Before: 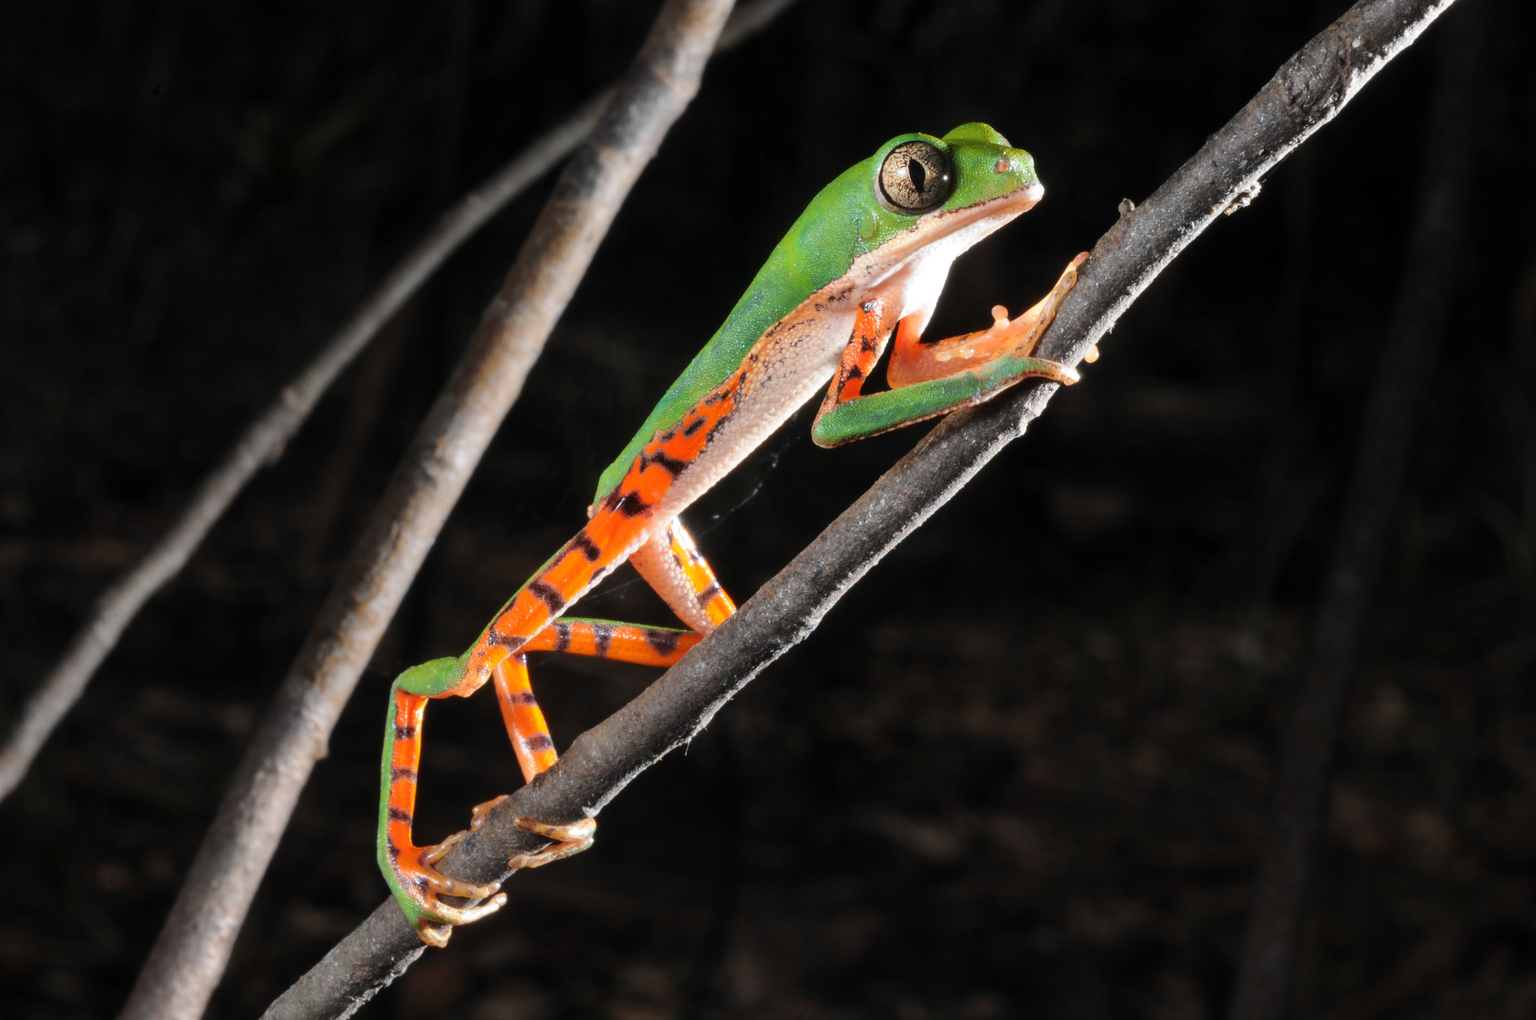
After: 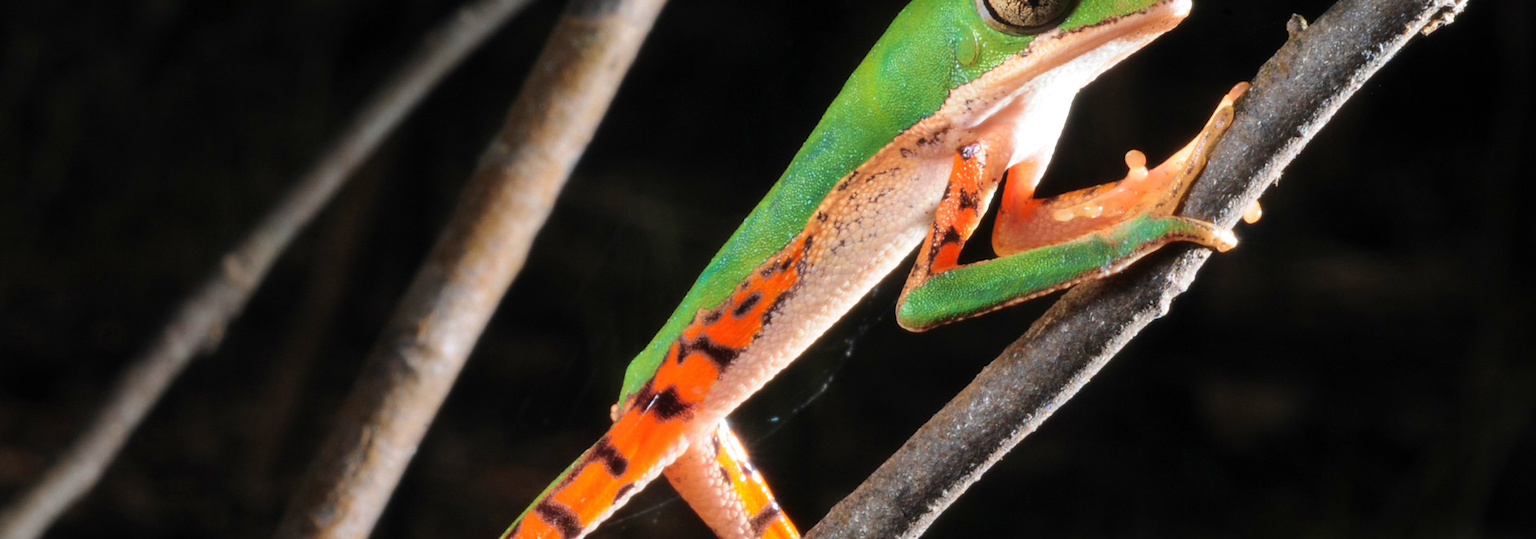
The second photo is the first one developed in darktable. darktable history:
crop: left 7.036%, top 18.398%, right 14.379%, bottom 40.043%
velvia: strength 45%
